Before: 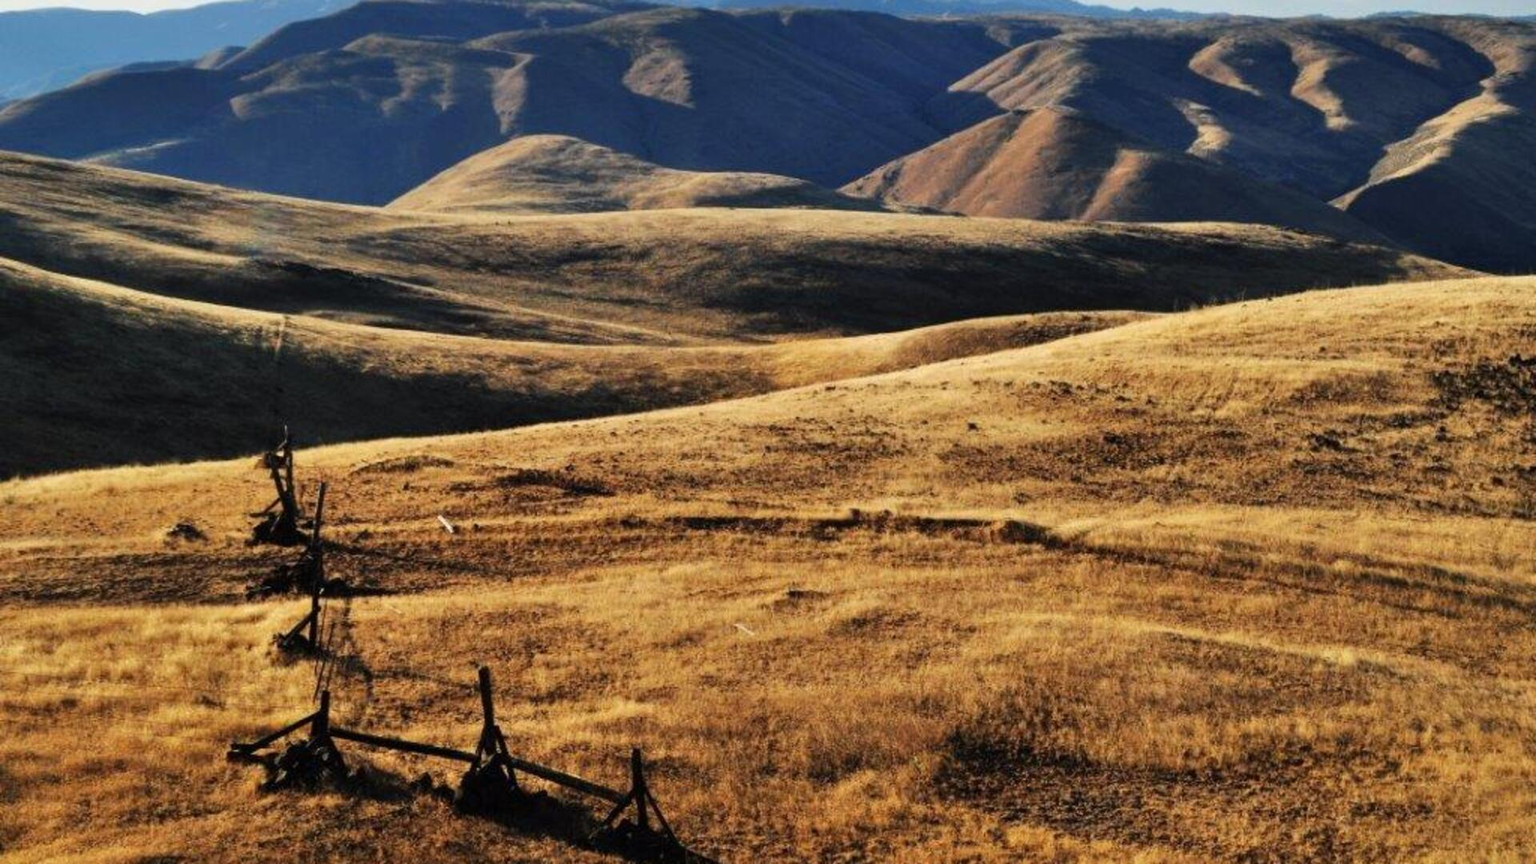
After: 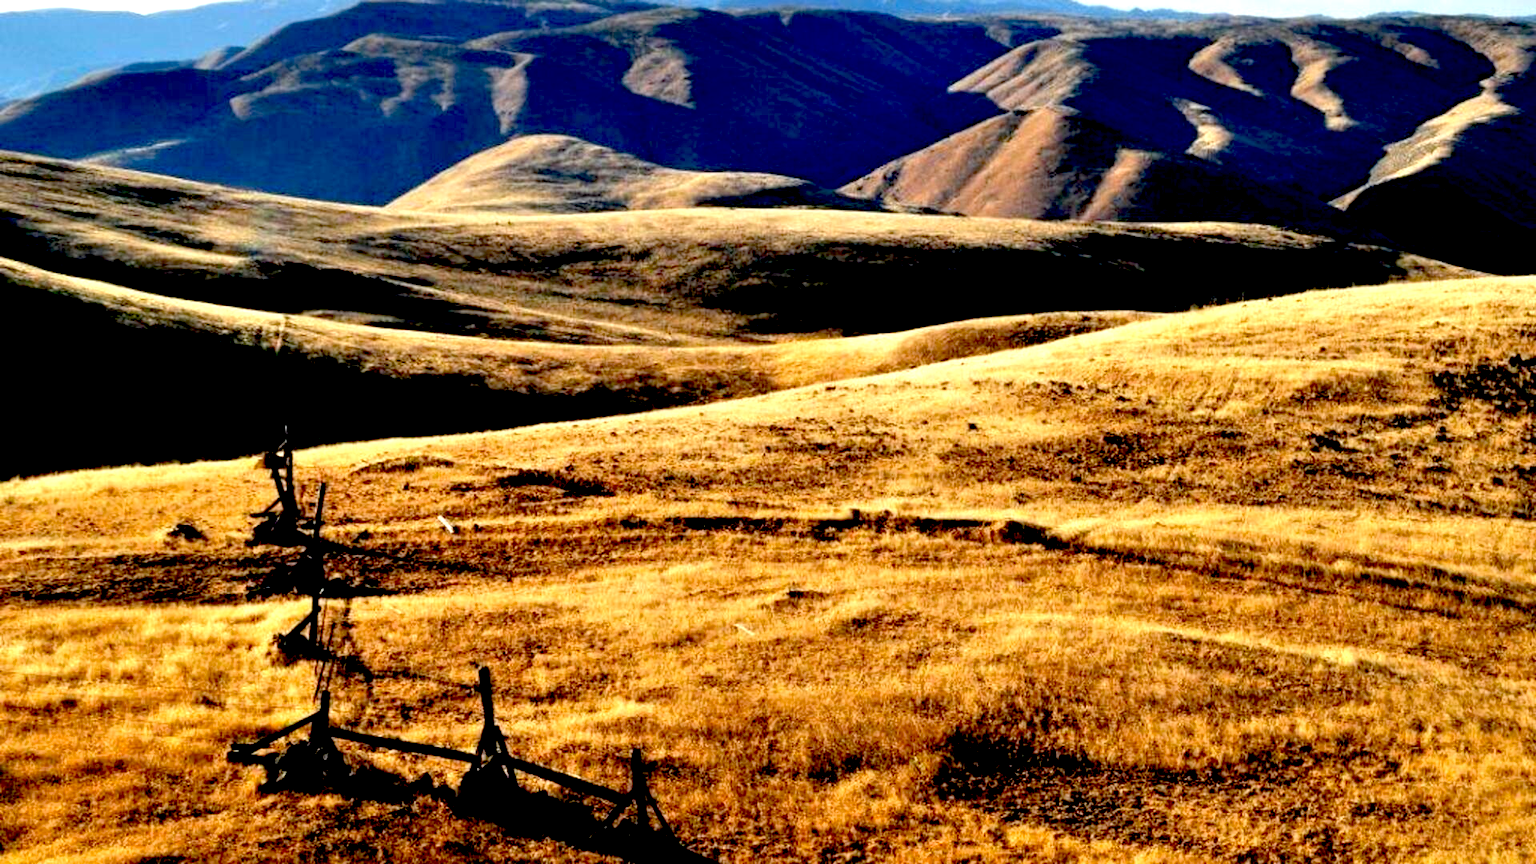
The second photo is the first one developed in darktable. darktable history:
exposure: black level correction 0.036, exposure 0.907 EV, compensate highlight preservation false
tone equalizer: edges refinement/feathering 500, mask exposure compensation -1.57 EV, preserve details no
